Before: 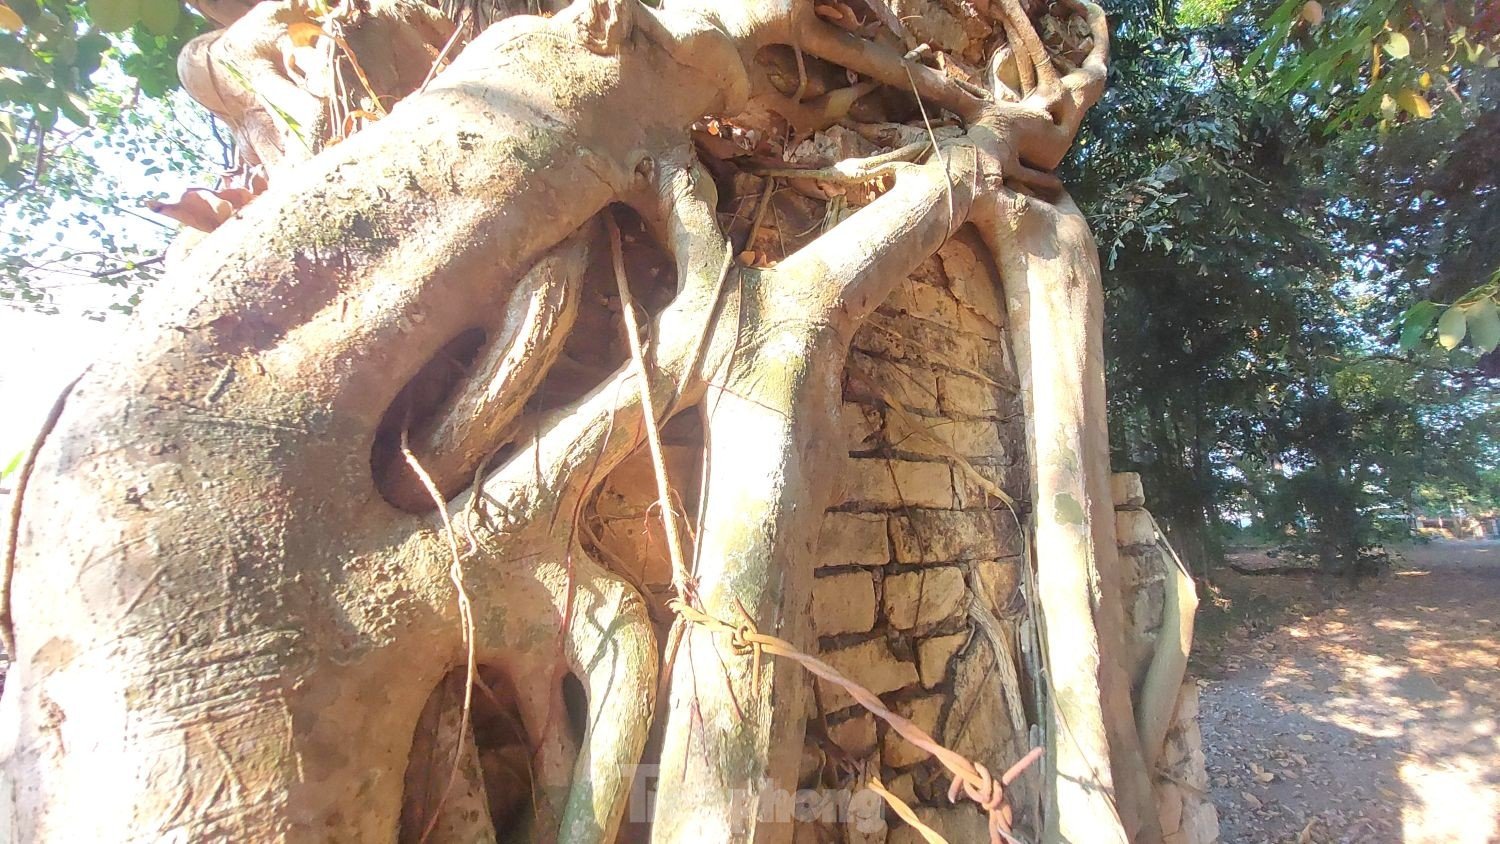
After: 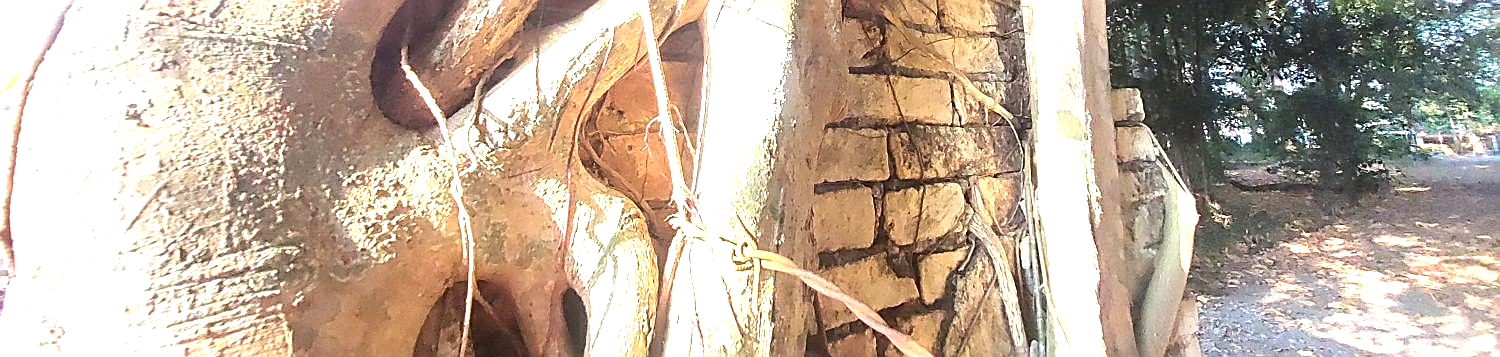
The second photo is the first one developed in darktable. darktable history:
tone equalizer: -8 EV -1.09 EV, -7 EV -1.01 EV, -6 EV -0.86 EV, -5 EV -0.584 EV, -3 EV 0.606 EV, -2 EV 0.893 EV, -1 EV 1.01 EV, +0 EV 1.07 EV, edges refinement/feathering 500, mask exposure compensation -1.57 EV, preserve details guided filter
exposure: exposure 0.195 EV, compensate highlight preservation false
crop: top 45.56%, bottom 12.11%
sharpen: on, module defaults
